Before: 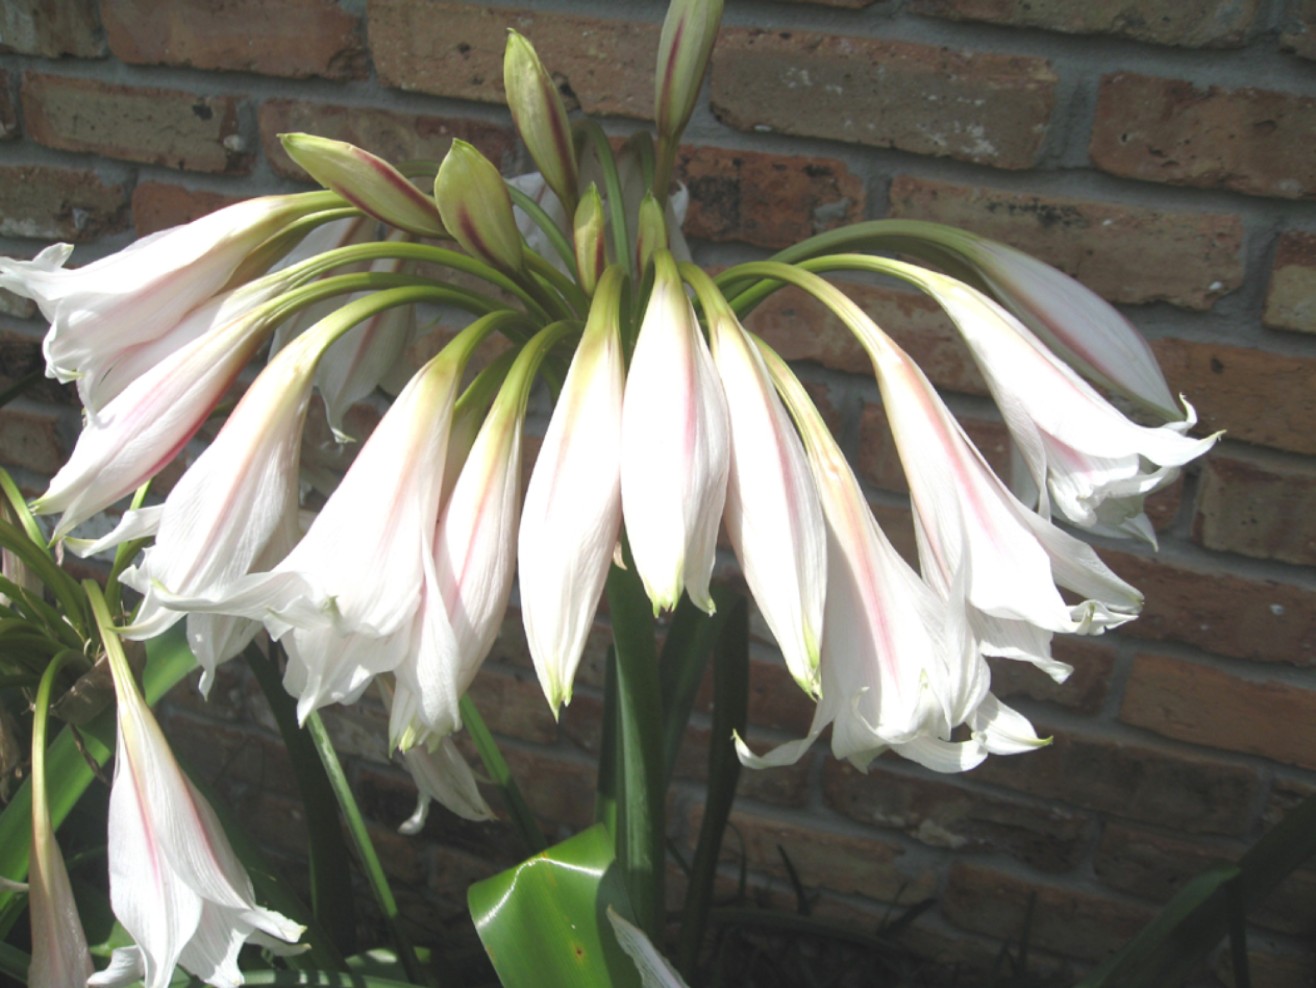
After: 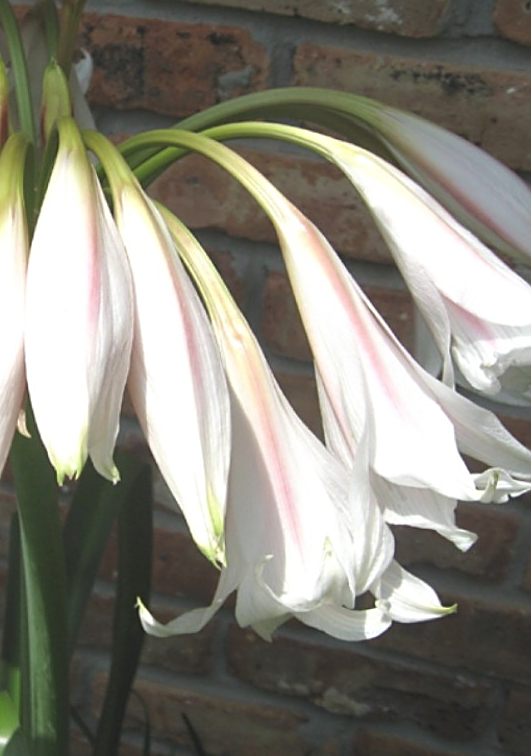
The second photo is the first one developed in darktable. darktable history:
crop: left 45.334%, top 13.434%, right 14.049%, bottom 10.008%
sharpen: on, module defaults
